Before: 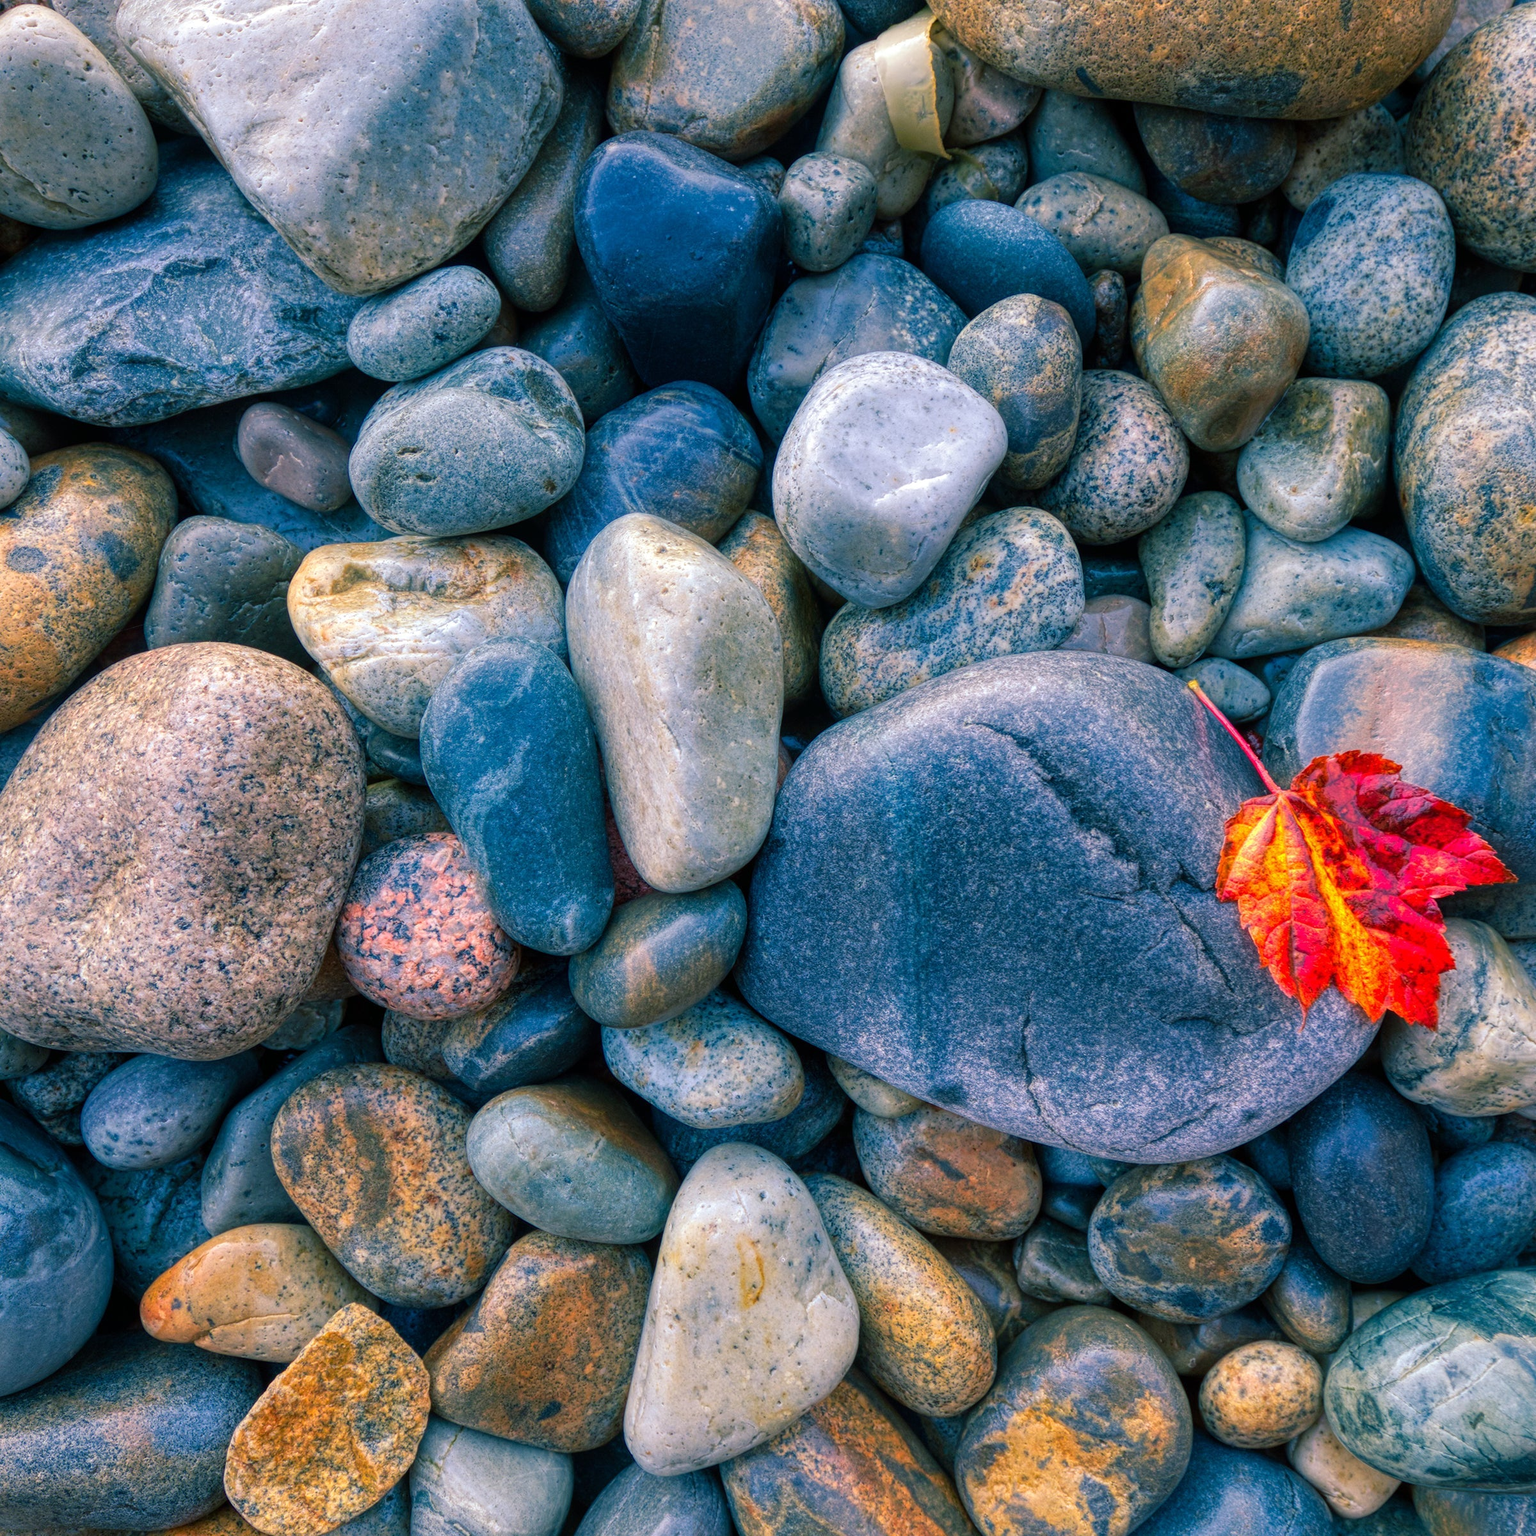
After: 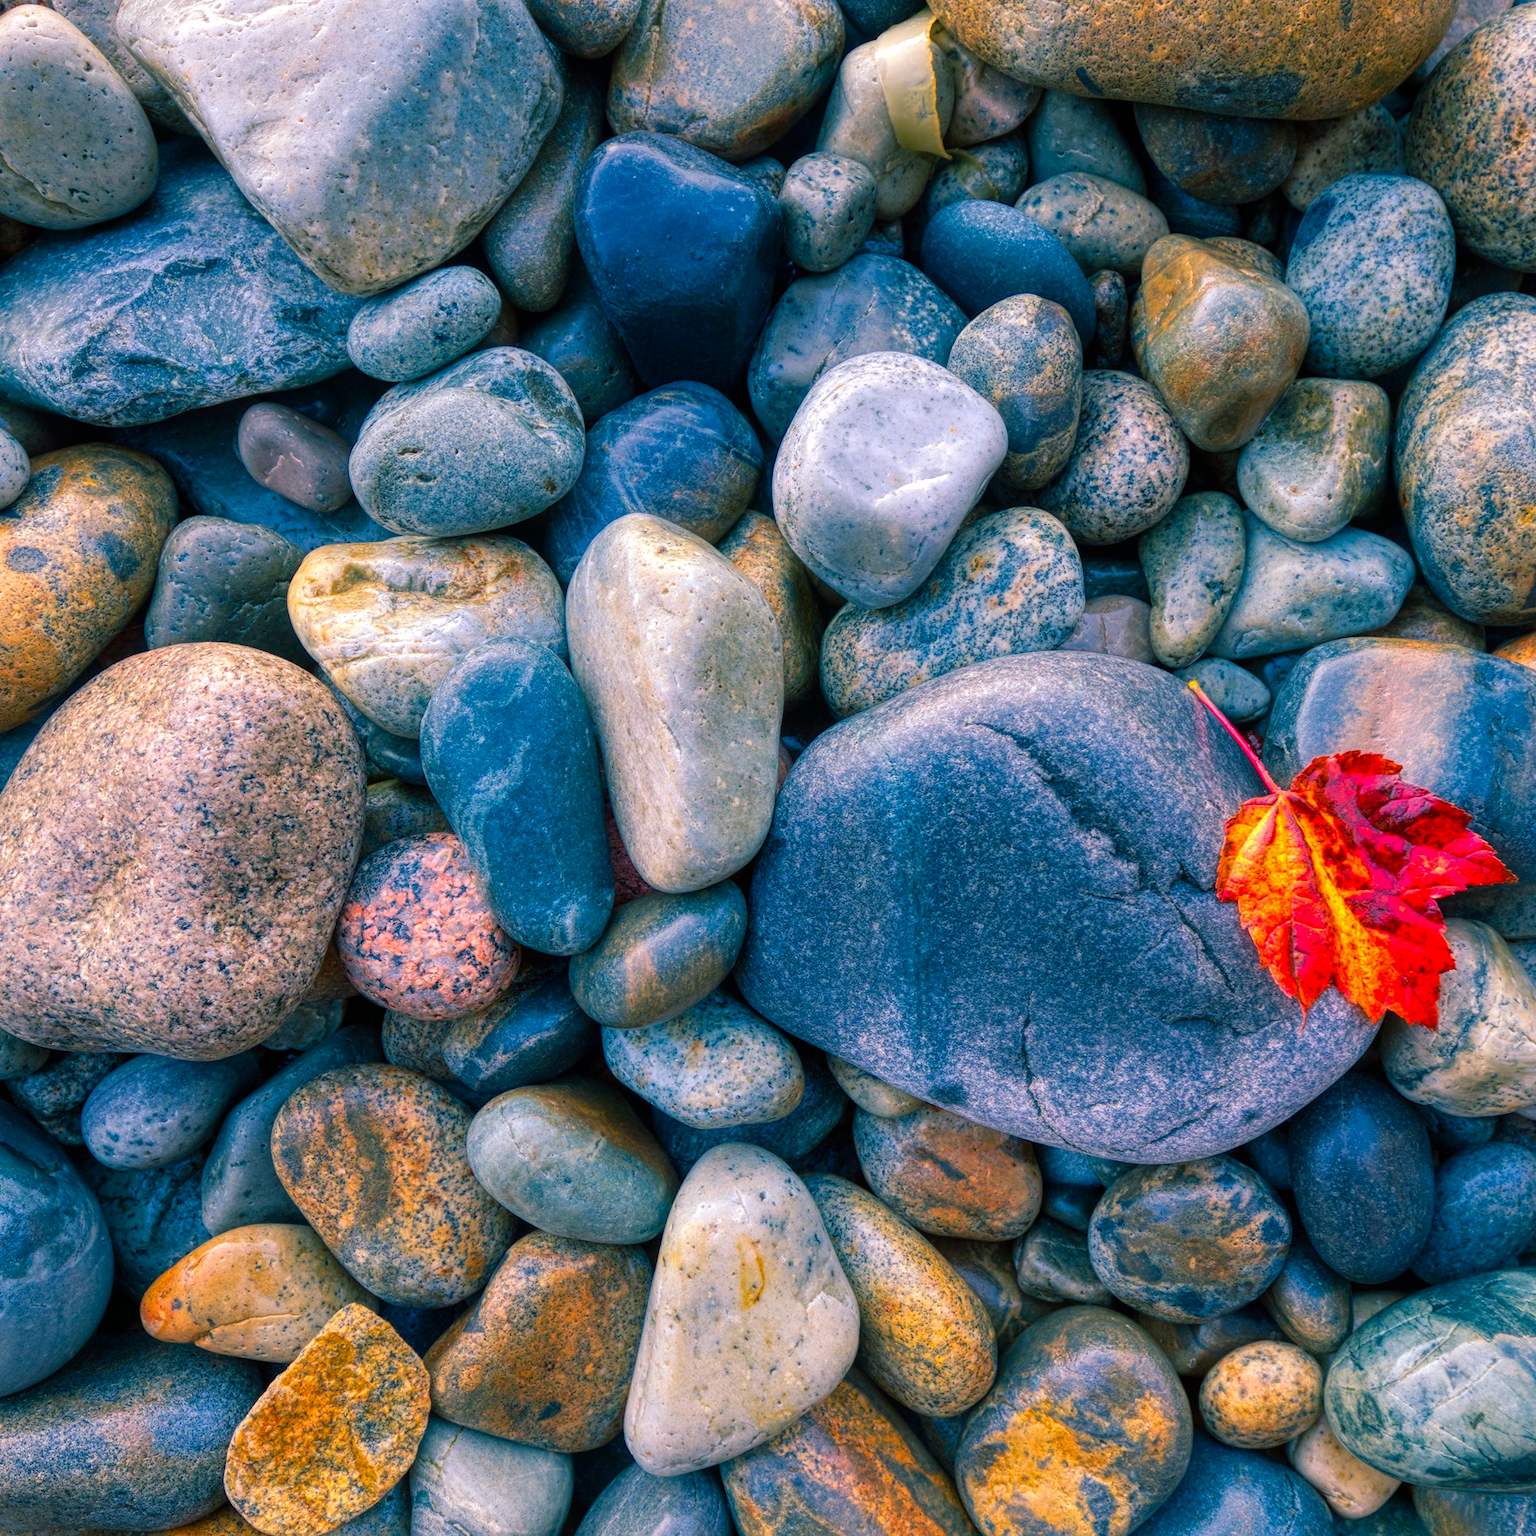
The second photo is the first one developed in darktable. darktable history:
color balance rgb: shadows lift › hue 86.81°, highlights gain › luminance 6.987%, highlights gain › chroma 0.909%, highlights gain › hue 47.93°, perceptual saturation grading › global saturation 19.55%
